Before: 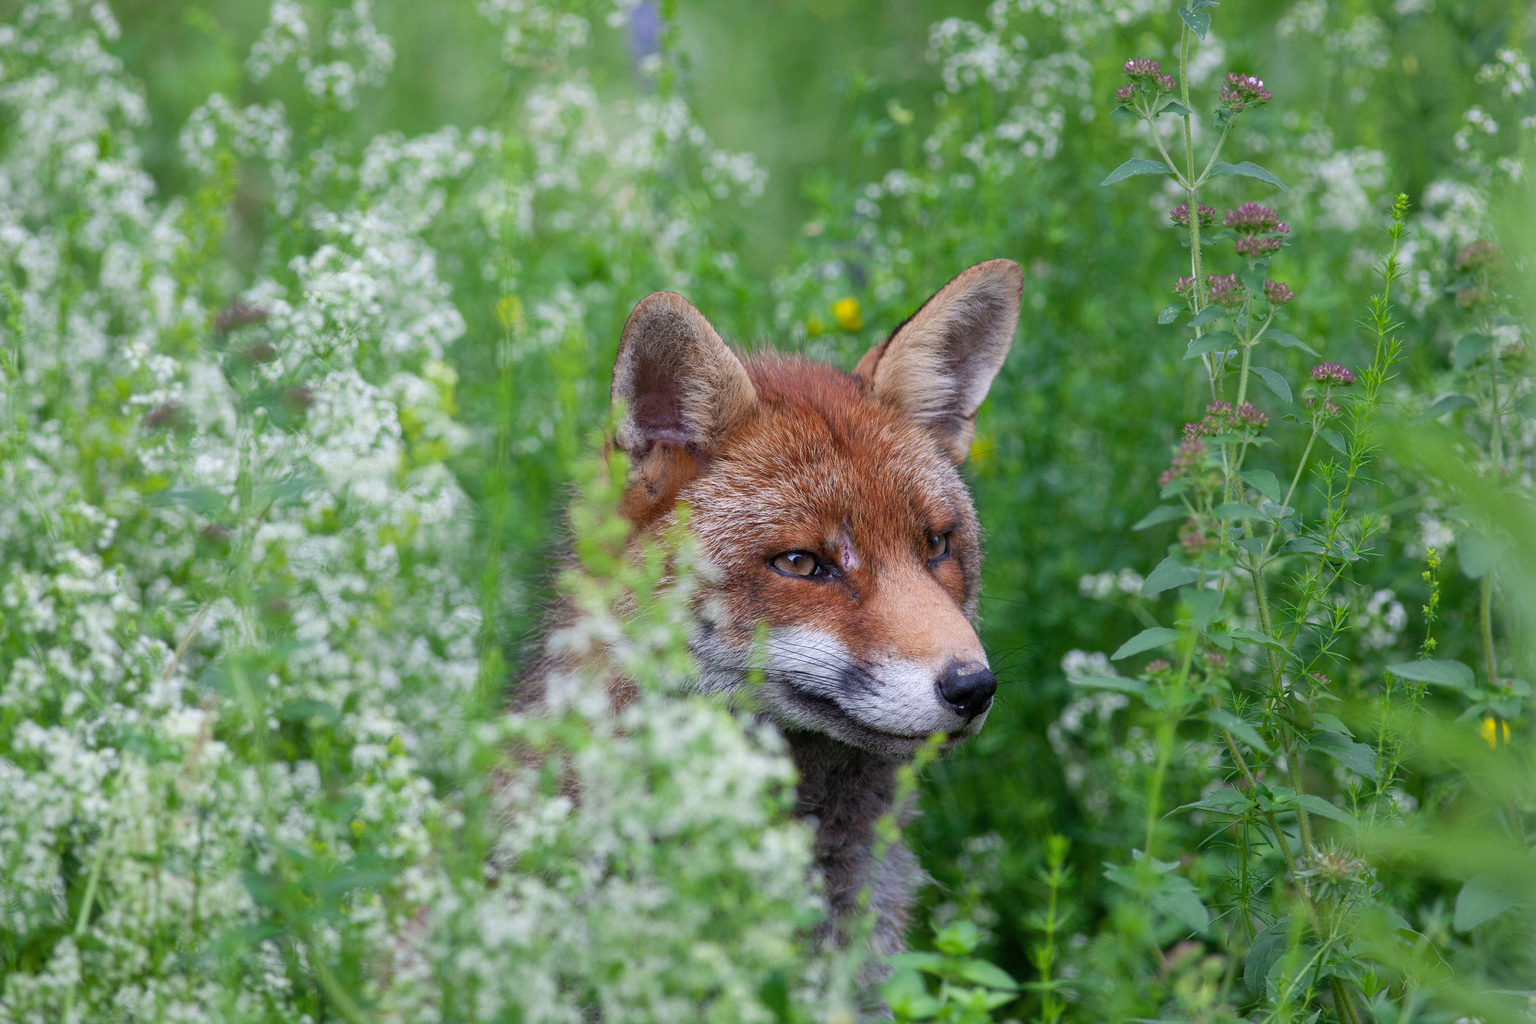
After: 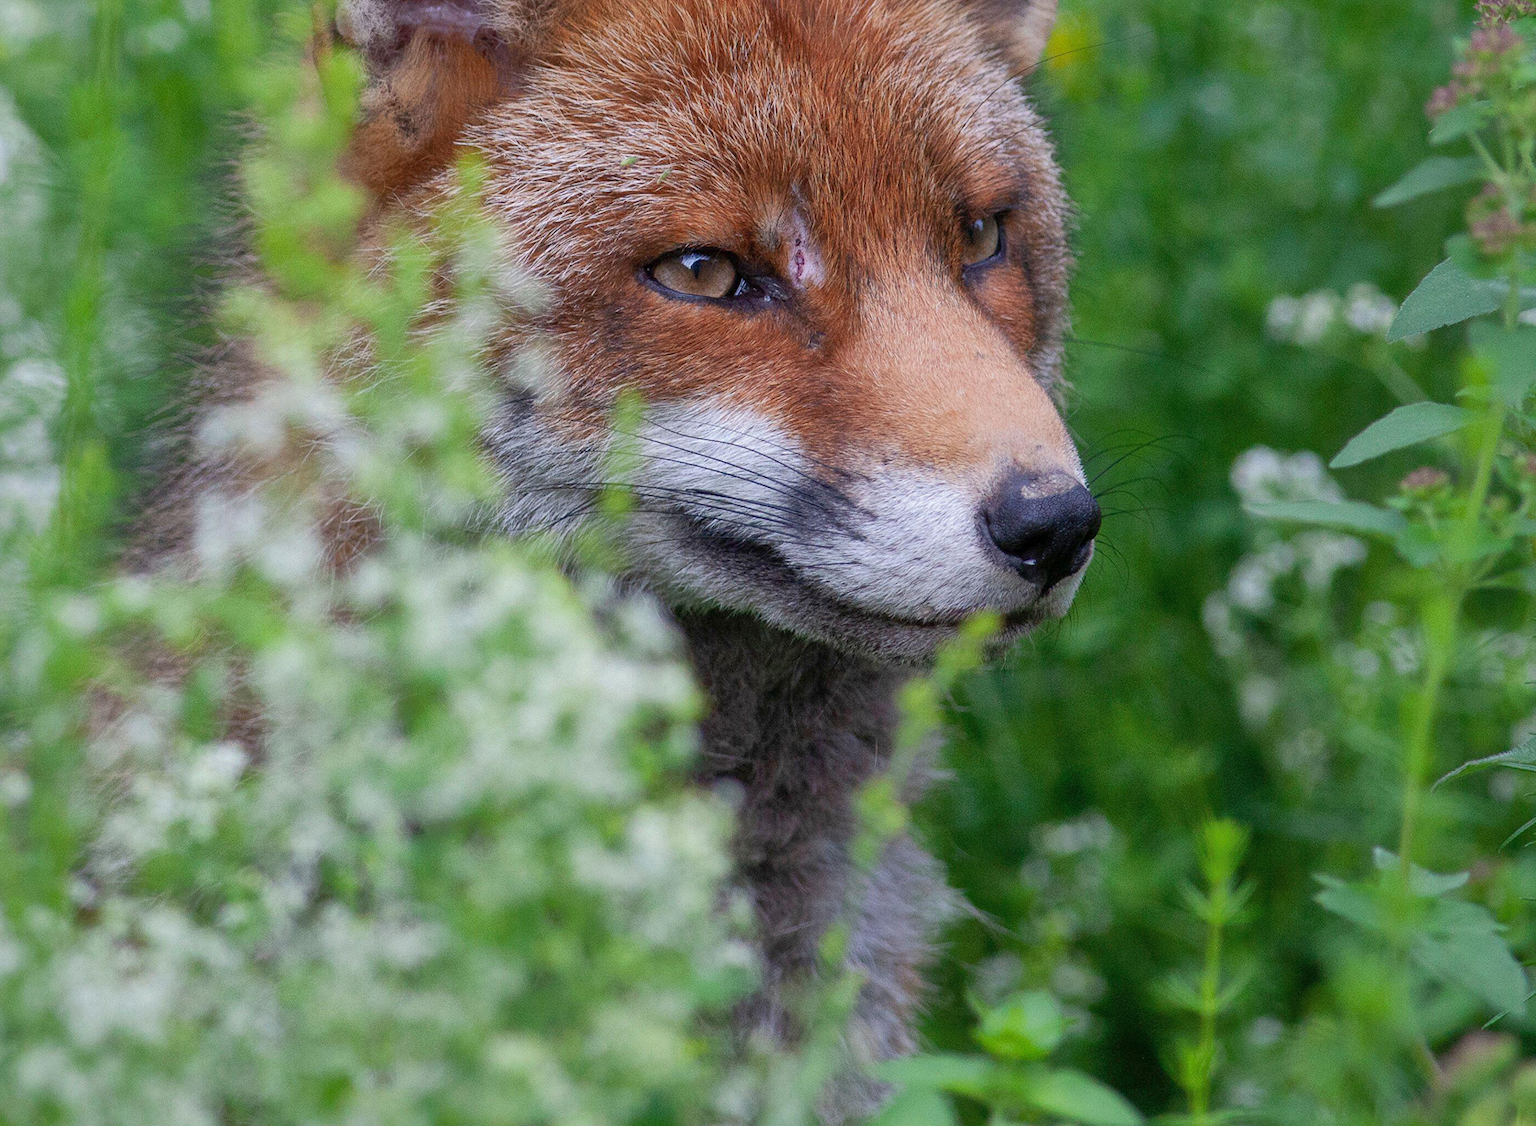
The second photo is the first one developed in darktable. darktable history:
shadows and highlights: on, module defaults
crop: left 29.248%, top 41.746%, right 20.96%, bottom 3.47%
